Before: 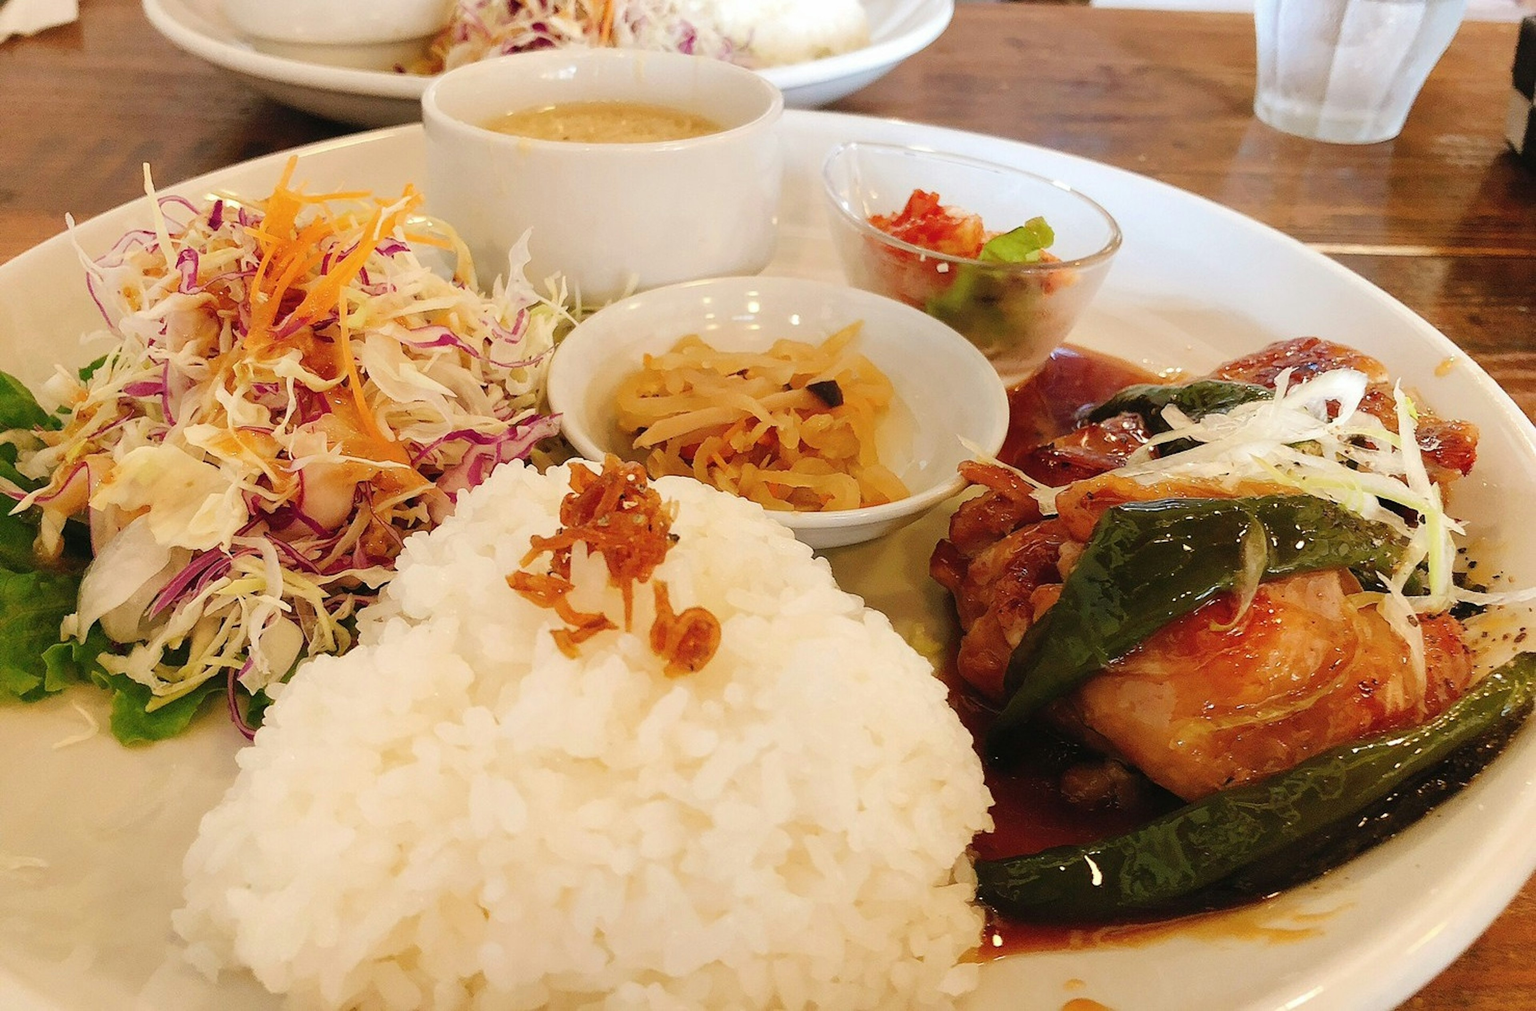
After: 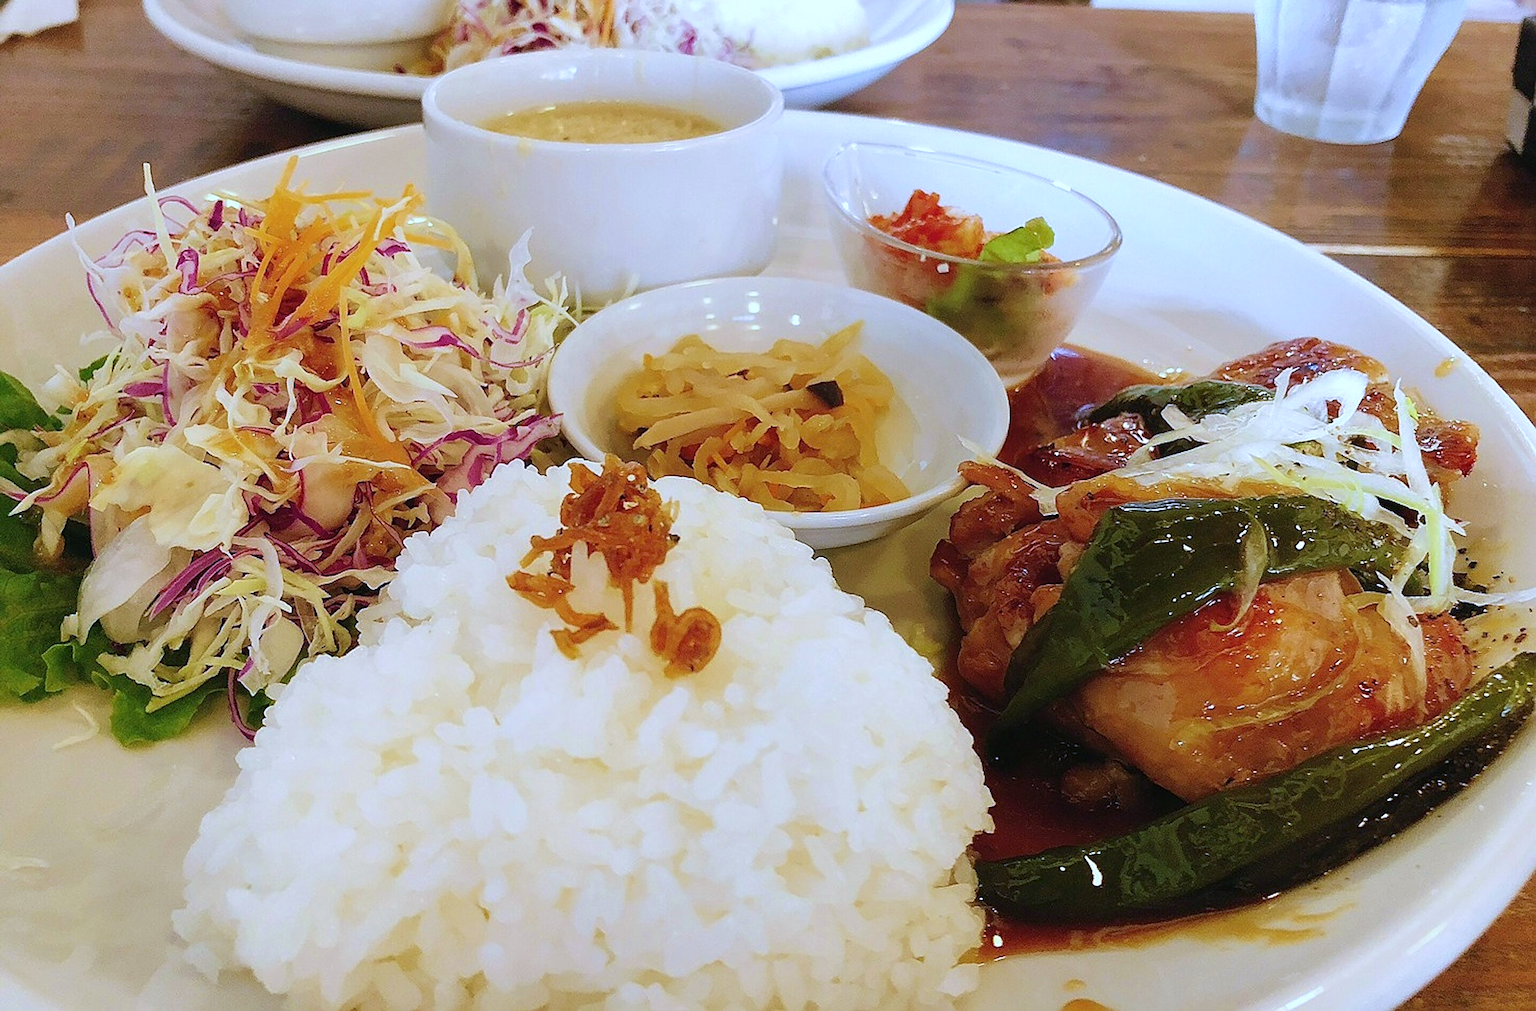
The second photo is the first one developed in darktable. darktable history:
velvia: on, module defaults
white balance: red 0.871, blue 1.249
sharpen: radius 2.676, amount 0.669
